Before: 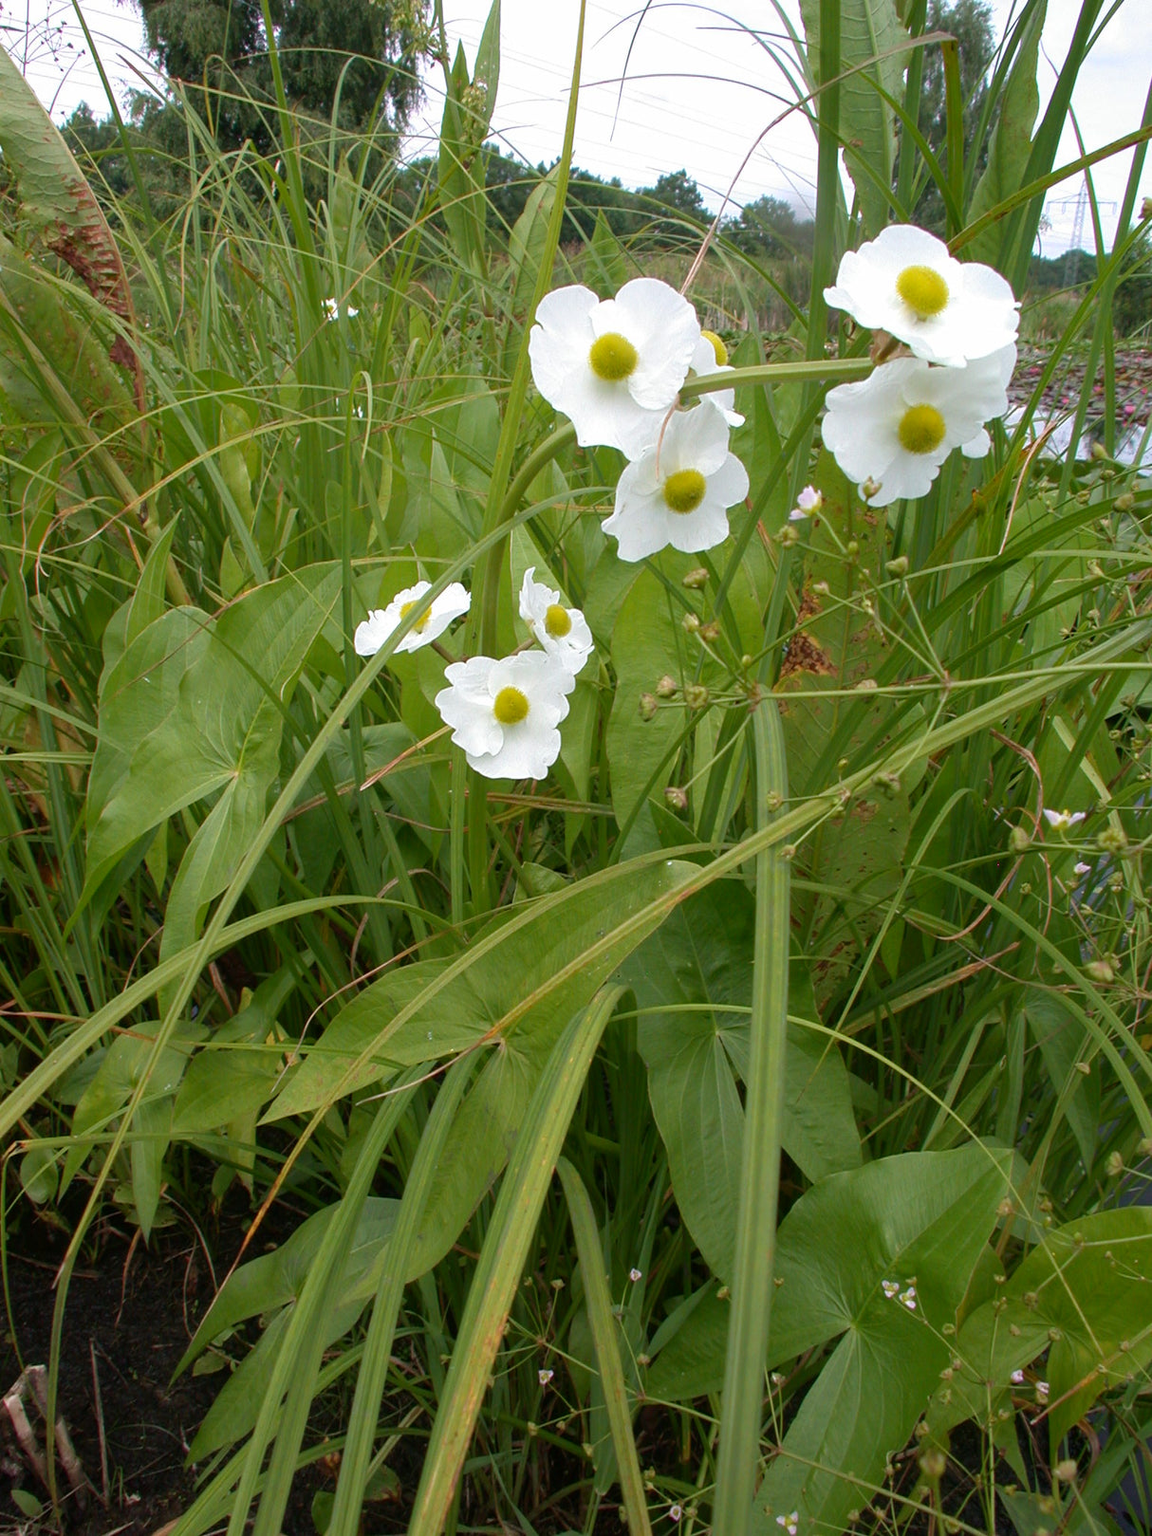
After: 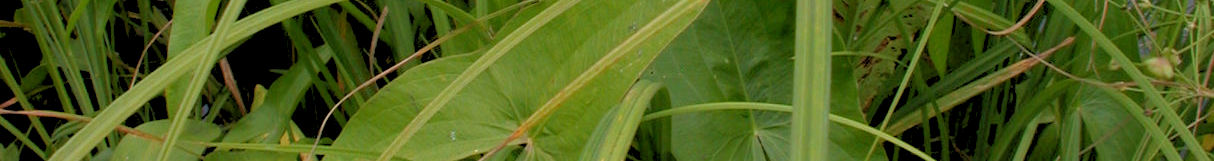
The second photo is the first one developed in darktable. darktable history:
crop and rotate: top 59.084%, bottom 30.916%
rgb levels: preserve colors sum RGB, levels [[0.038, 0.433, 0.934], [0, 0.5, 1], [0, 0.5, 1]]
